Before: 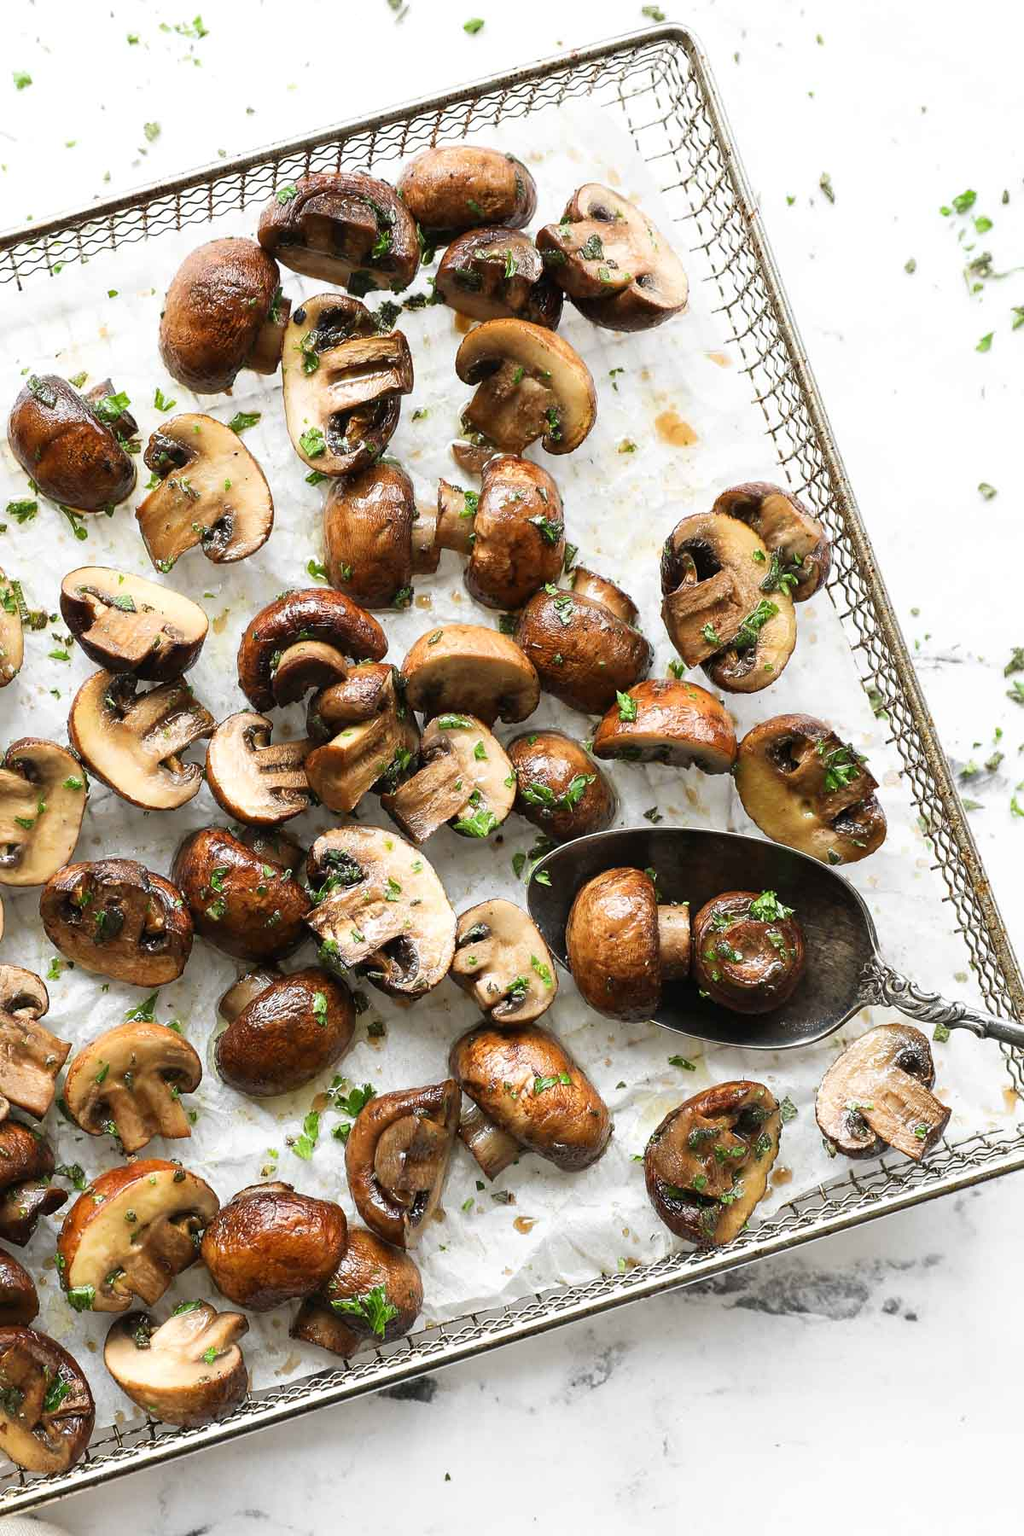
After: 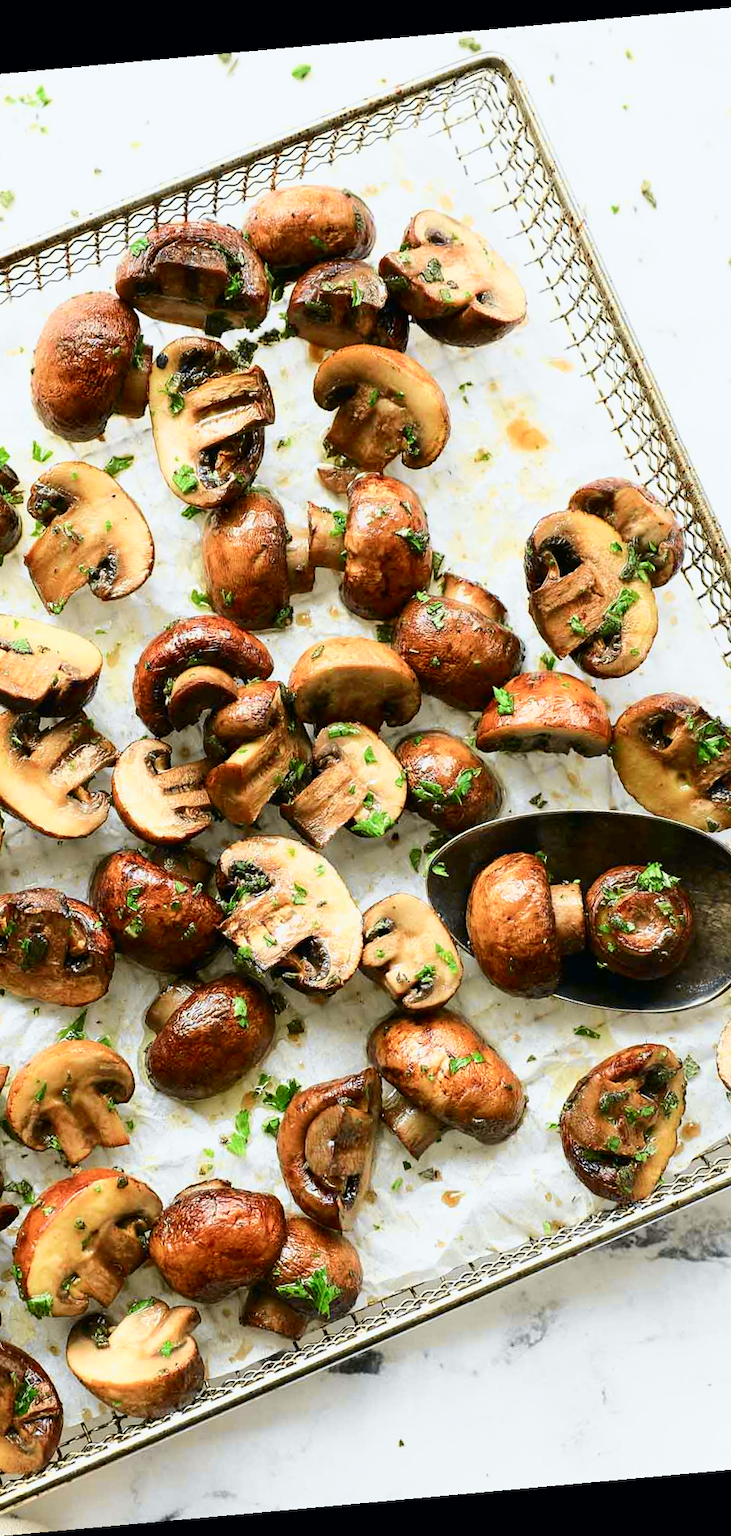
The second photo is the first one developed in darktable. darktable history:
color balance rgb: perceptual saturation grading › global saturation 10%, global vibrance 20%
crop and rotate: left 13.537%, right 19.796%
rotate and perspective: rotation -5.2°, automatic cropping off
tone curve: curves: ch0 [(0, 0) (0.035, 0.017) (0.131, 0.108) (0.279, 0.279) (0.476, 0.554) (0.617, 0.693) (0.704, 0.77) (0.801, 0.854) (0.895, 0.927) (1, 0.976)]; ch1 [(0, 0) (0.318, 0.278) (0.444, 0.427) (0.493, 0.488) (0.504, 0.497) (0.537, 0.538) (0.594, 0.616) (0.746, 0.764) (1, 1)]; ch2 [(0, 0) (0.316, 0.292) (0.381, 0.37) (0.423, 0.448) (0.476, 0.482) (0.502, 0.495) (0.529, 0.547) (0.583, 0.608) (0.639, 0.657) (0.7, 0.7) (0.861, 0.808) (1, 0.951)], color space Lab, independent channels, preserve colors none
